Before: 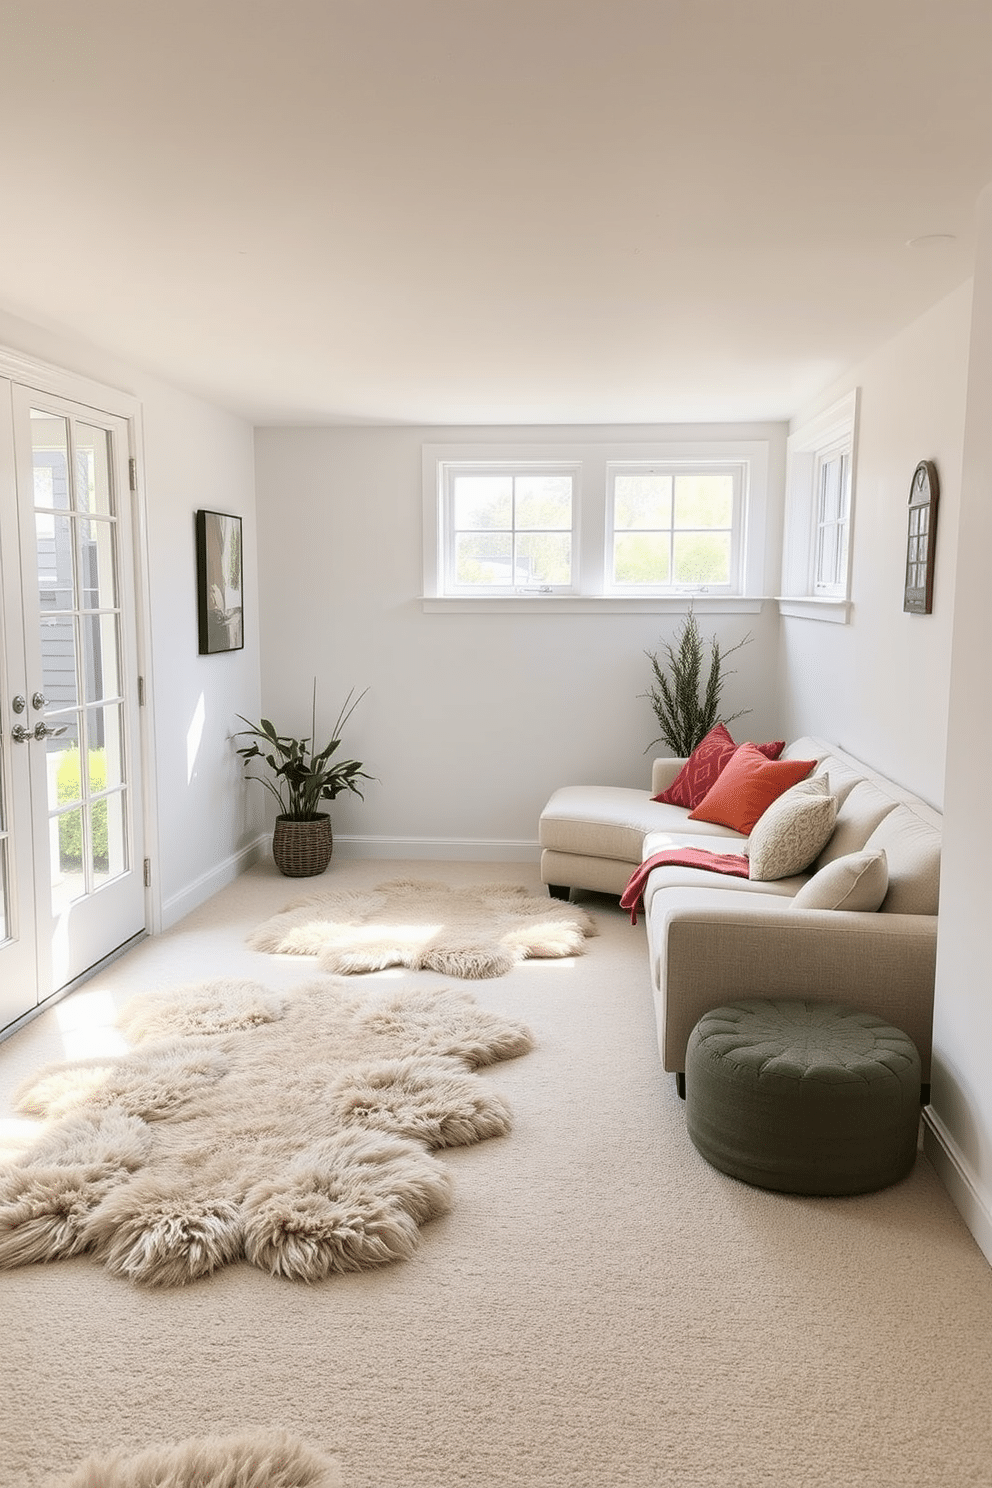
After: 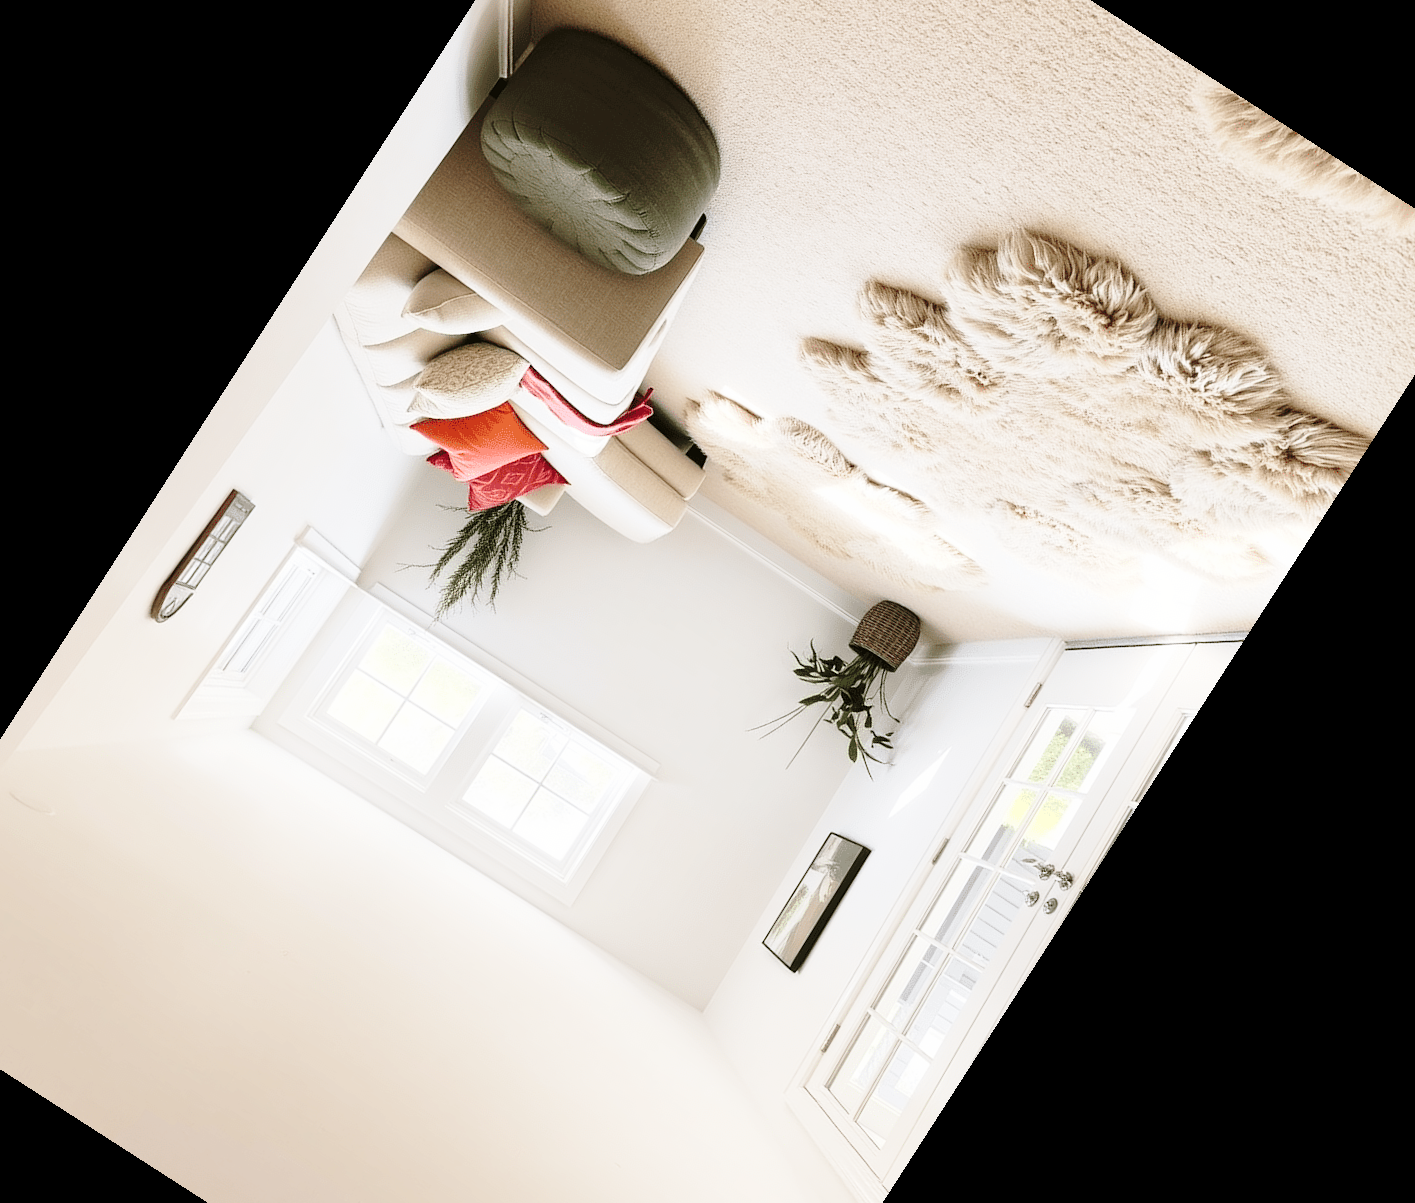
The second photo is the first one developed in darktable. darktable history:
crop and rotate: angle 147.27°, left 9.107%, top 15.658%, right 4.523%, bottom 17.036%
base curve: curves: ch0 [(0, 0) (0.028, 0.03) (0.121, 0.232) (0.46, 0.748) (0.859, 0.968) (1, 1)], preserve colors none
